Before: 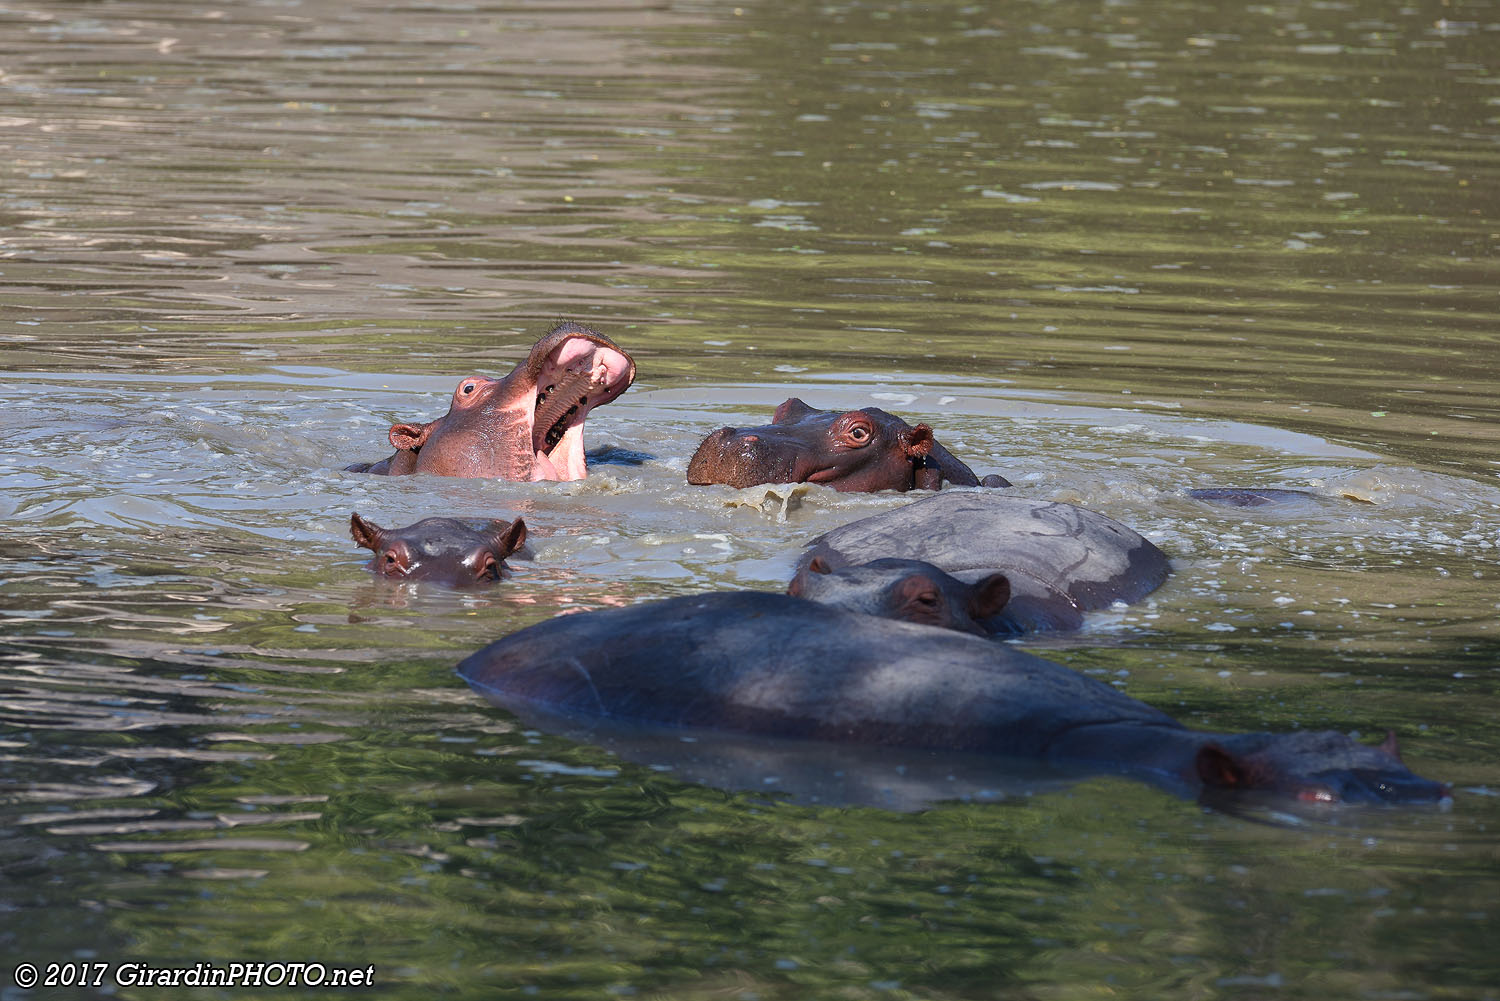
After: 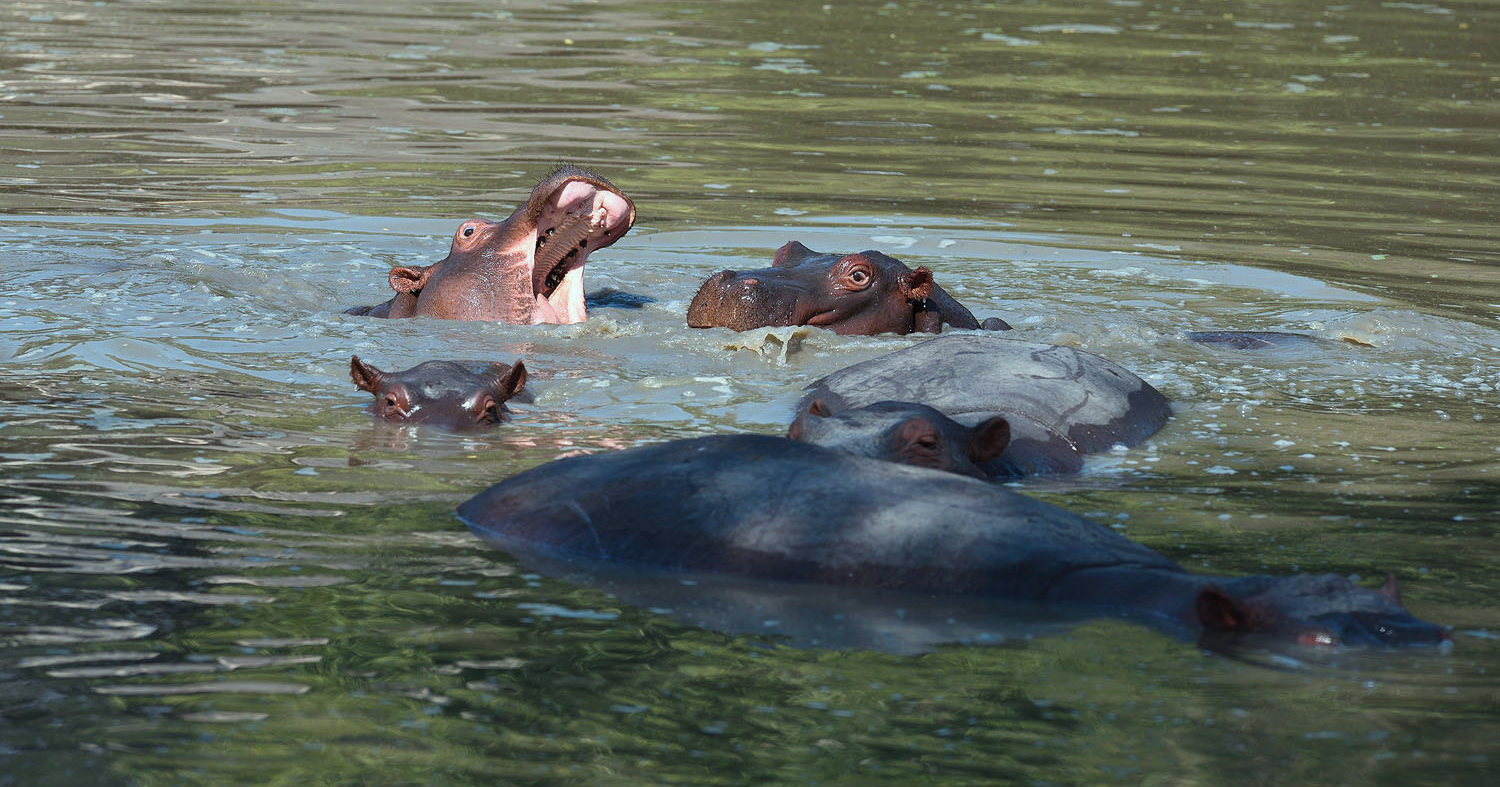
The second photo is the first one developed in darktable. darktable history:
crop and rotate: top 15.774%, bottom 5.506%
tone equalizer: on, module defaults
color correction: highlights a* -12.64, highlights b* -18.1, saturation 0.7
white balance: red 1.029, blue 0.92
color balance rgb: perceptual saturation grading › global saturation 25%, global vibrance 20%
